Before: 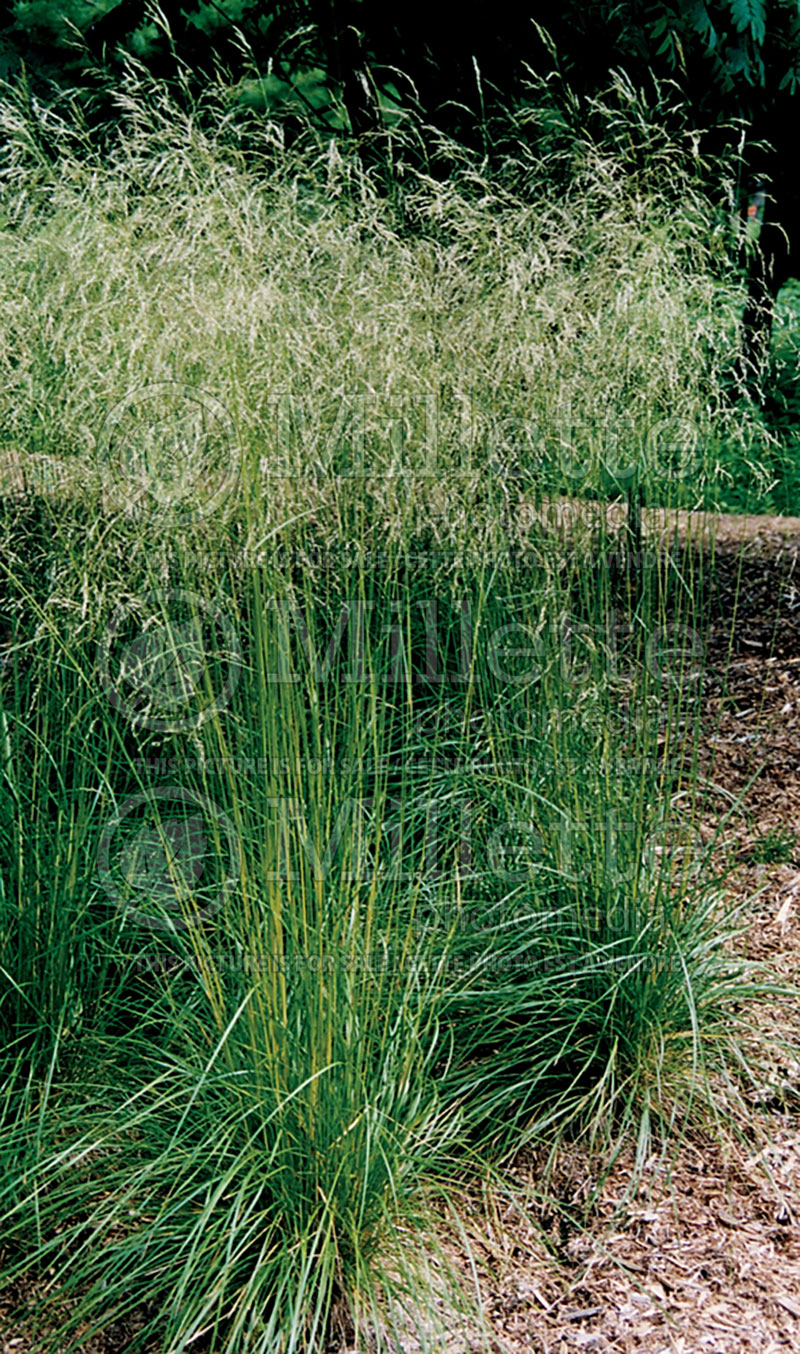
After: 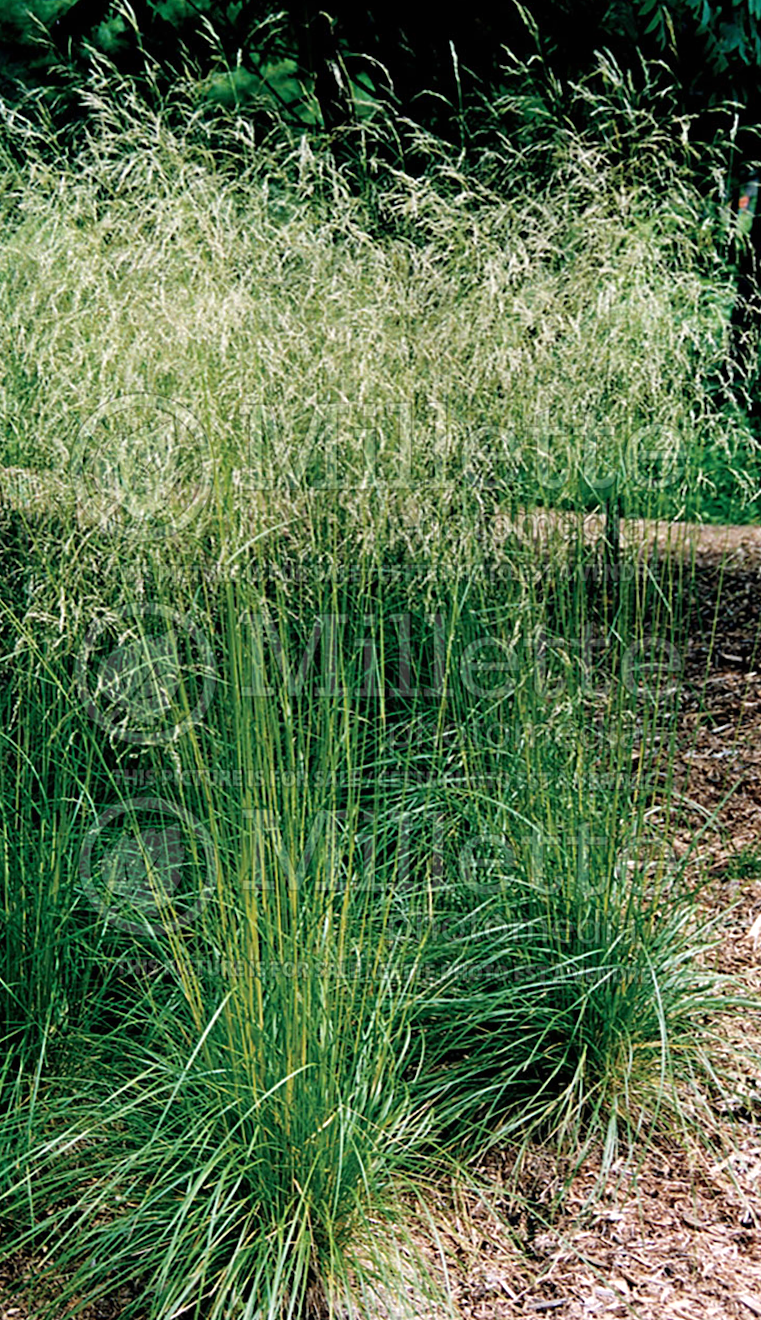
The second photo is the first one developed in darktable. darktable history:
exposure: black level correction 0, exposure 0.3 EV, compensate highlight preservation false
rotate and perspective: rotation 0.074°, lens shift (vertical) 0.096, lens shift (horizontal) -0.041, crop left 0.043, crop right 0.952, crop top 0.024, crop bottom 0.979
